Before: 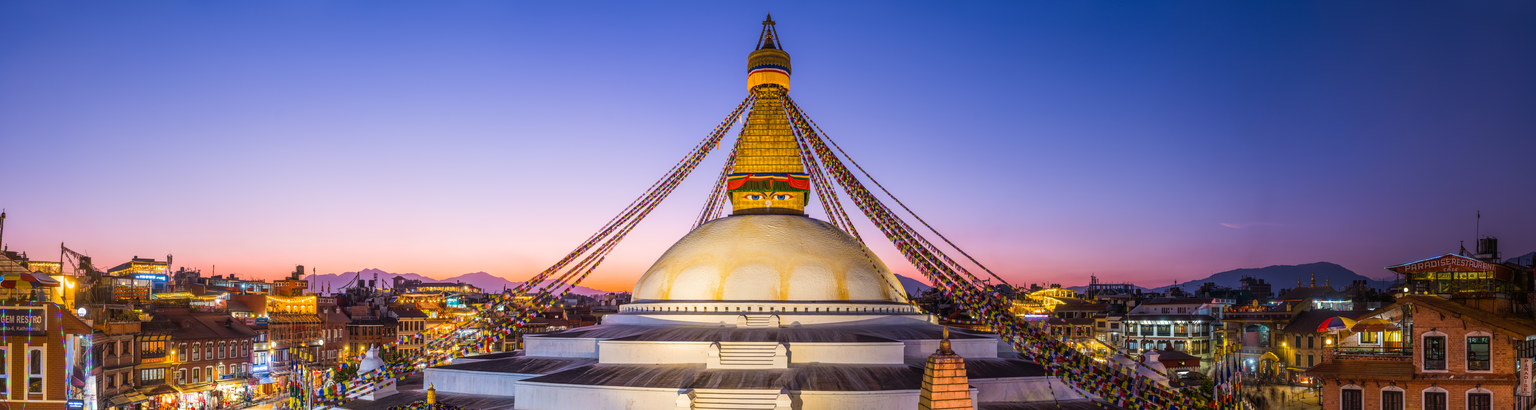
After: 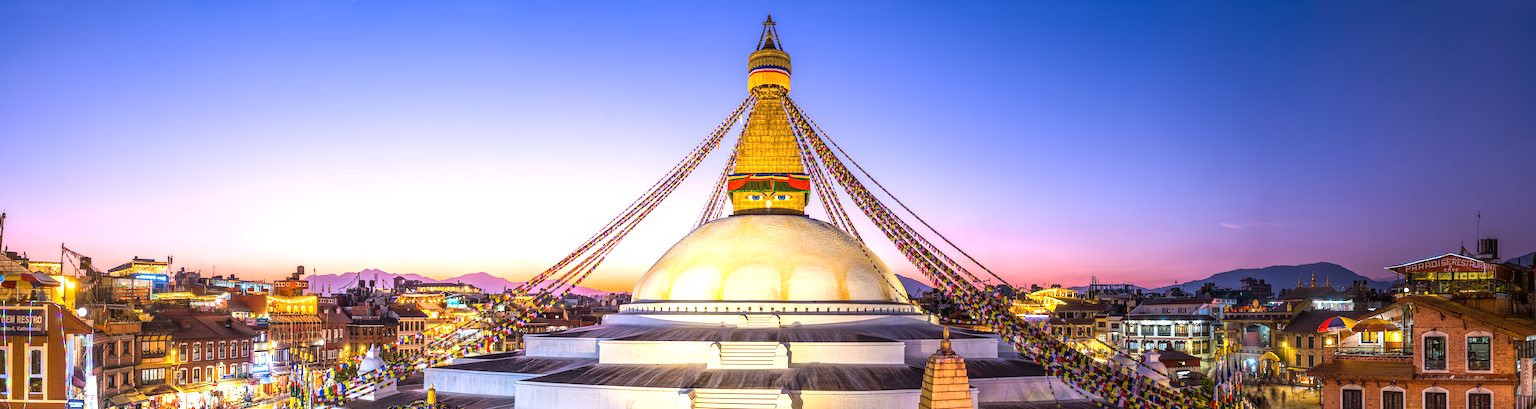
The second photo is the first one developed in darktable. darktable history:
exposure: exposure 0.737 EV, compensate highlight preservation false
sharpen: on, module defaults
local contrast: mode bilateral grid, contrast 21, coarseness 50, detail 119%, midtone range 0.2
